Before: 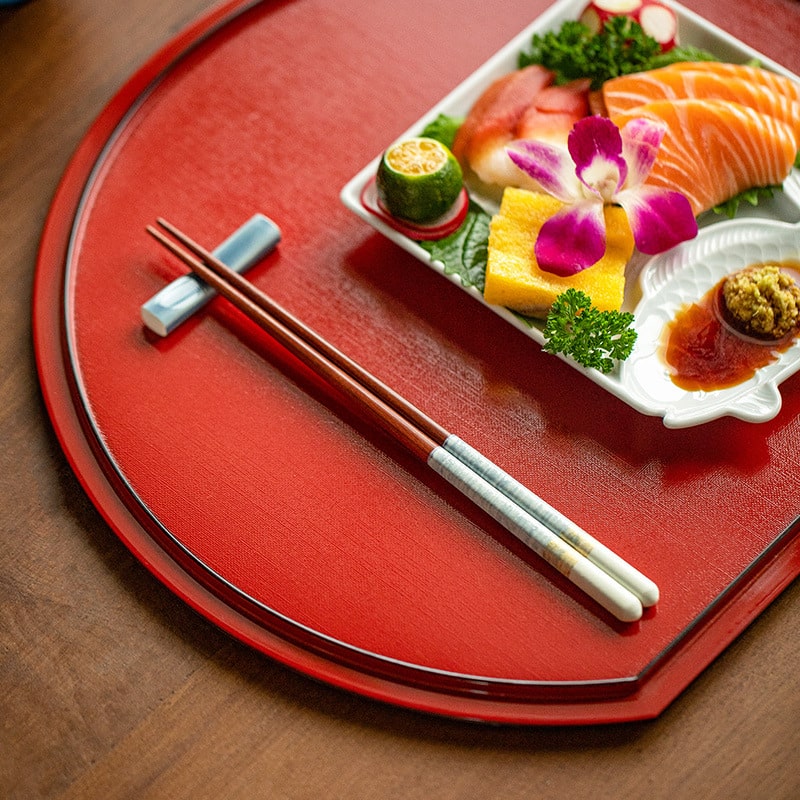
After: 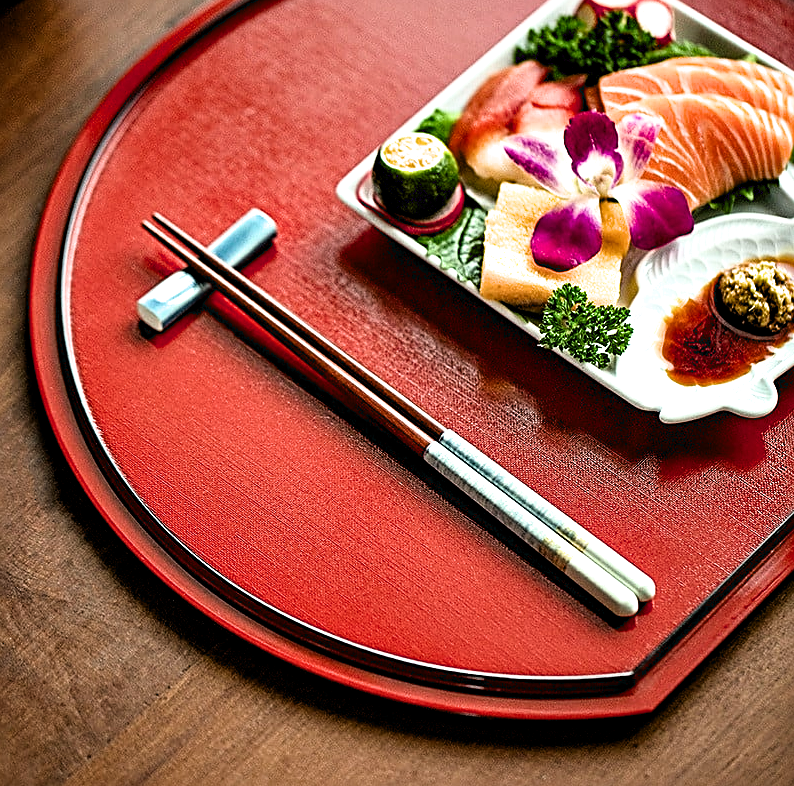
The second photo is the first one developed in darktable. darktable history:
crop: left 0.505%, top 0.749%, right 0.137%, bottom 0.876%
contrast equalizer: y [[0.6 ×6], [0.55 ×6], [0 ×6], [0 ×6], [0 ×6]]
sharpen: radius 2.735
filmic rgb: black relative exposure -8.01 EV, white relative exposure 2.45 EV, hardness 6.32
